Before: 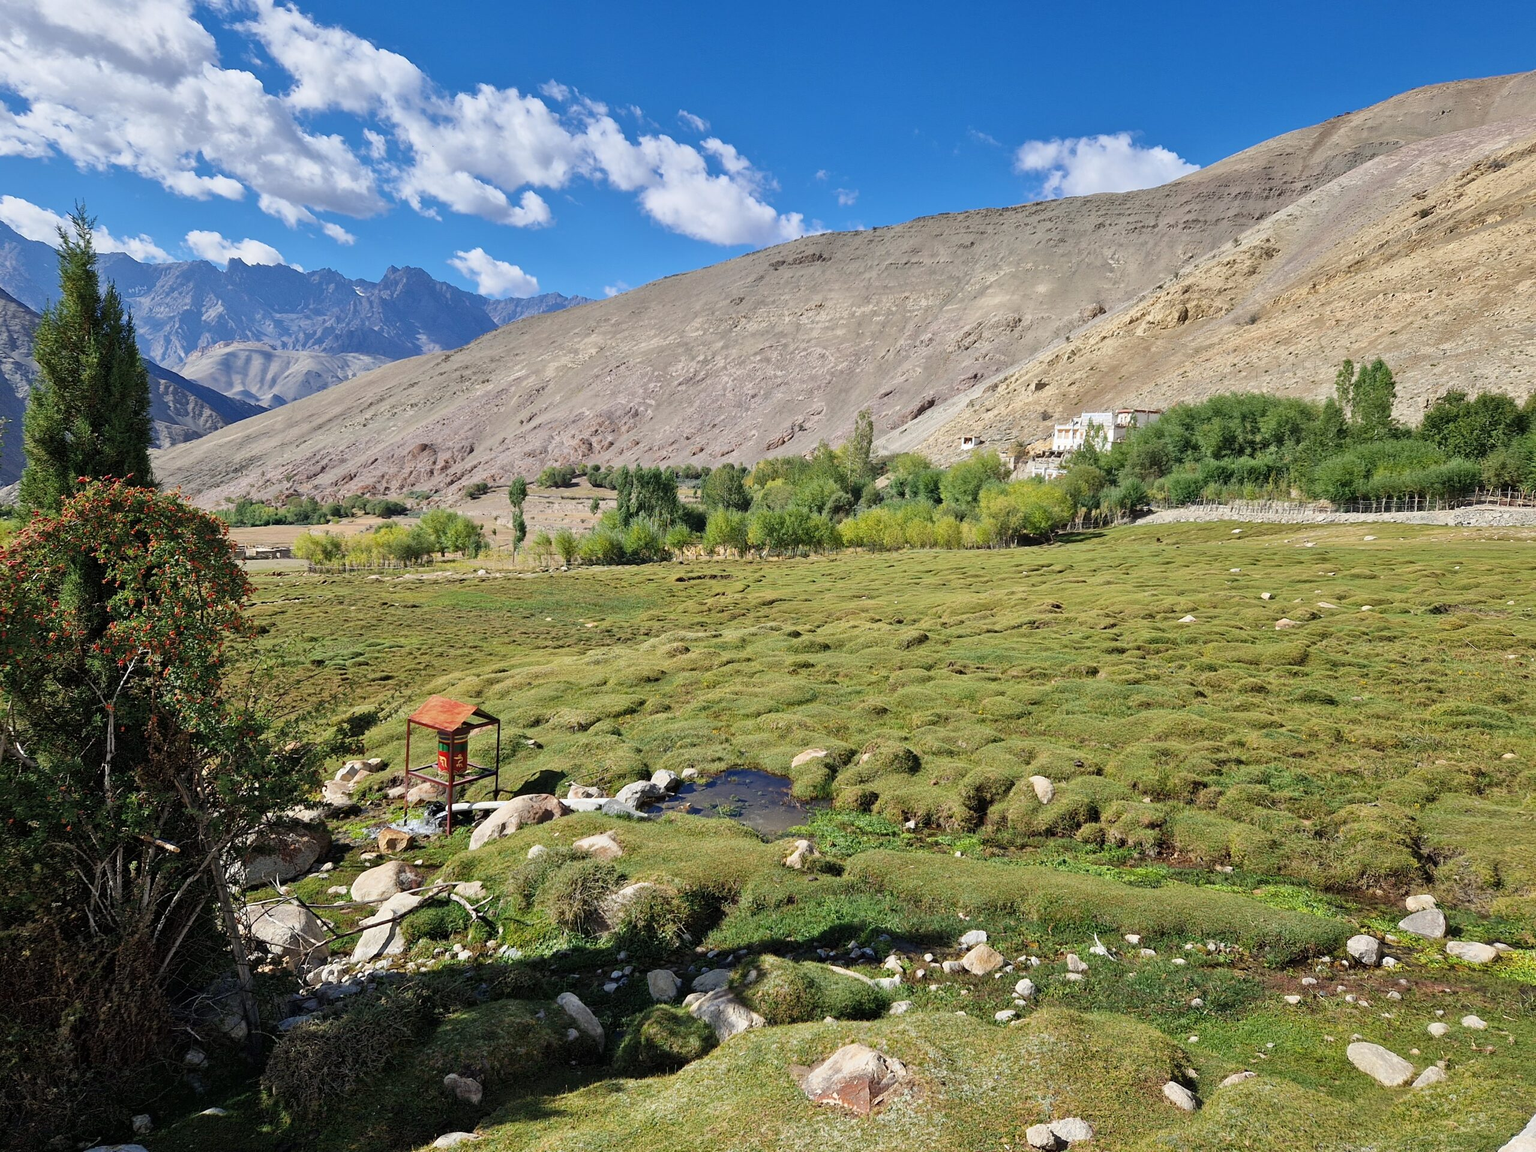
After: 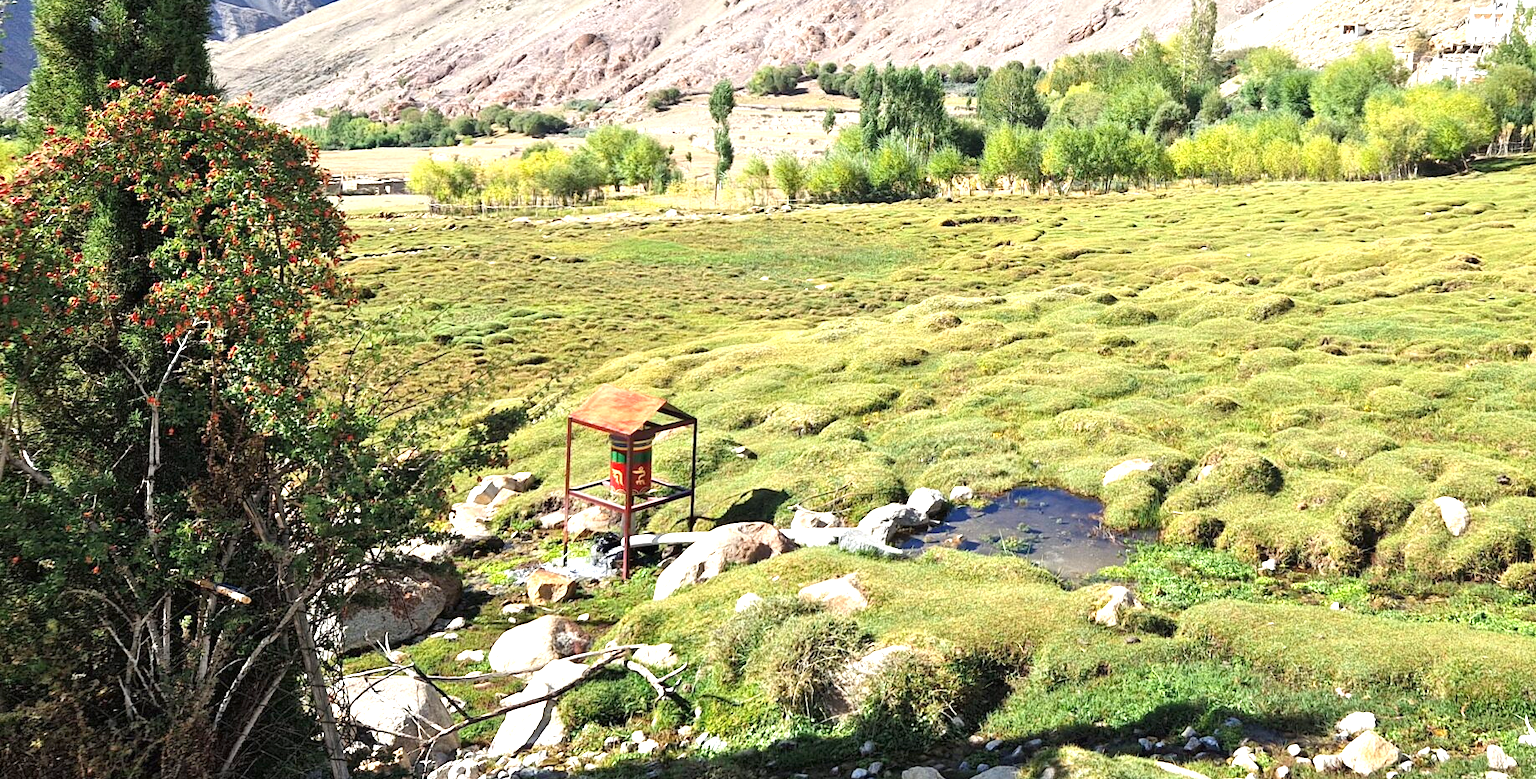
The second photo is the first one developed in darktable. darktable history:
exposure: black level correction 0, exposure 1.2 EV, compensate exposure bias true, compensate highlight preservation false
crop: top 36.435%, right 28.203%, bottom 14.998%
